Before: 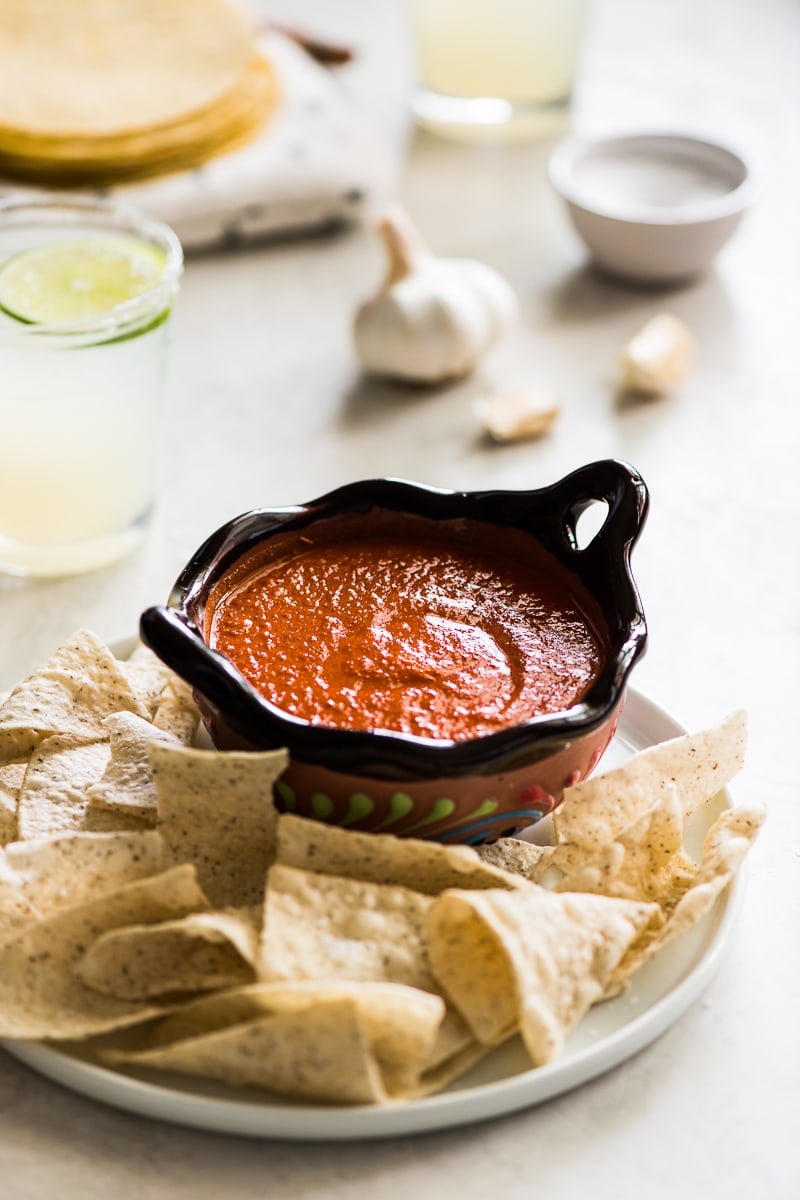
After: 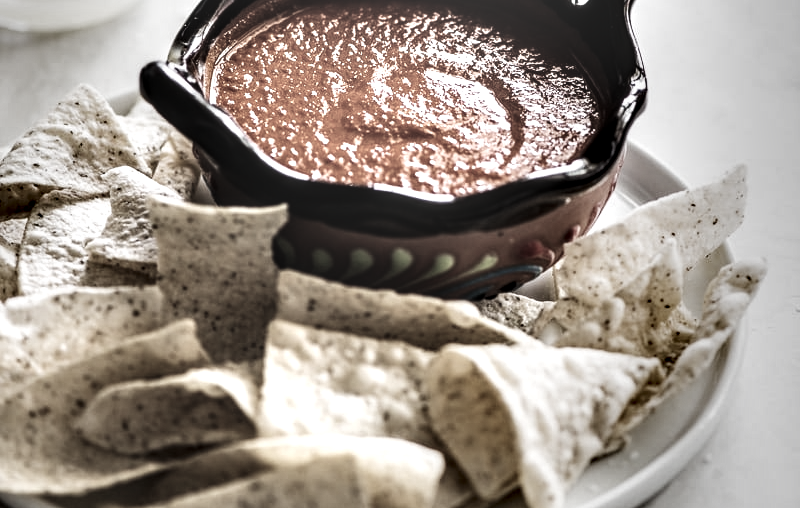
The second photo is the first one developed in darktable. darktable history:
contrast brightness saturation: contrast -0.043, saturation -0.394
crop: top 45.431%, bottom 12.159%
local contrast: highlights 108%, shadows 44%, detail 292%
exposure: black level correction -0.085, compensate highlight preservation false
shadows and highlights: shadows 43.72, white point adjustment -1.48, soften with gaussian
filmic rgb: black relative exposure -7.65 EV, white relative exposure 4.56 EV, hardness 3.61, preserve chrominance no, color science v4 (2020), iterations of high-quality reconstruction 0, type of noise poissonian
